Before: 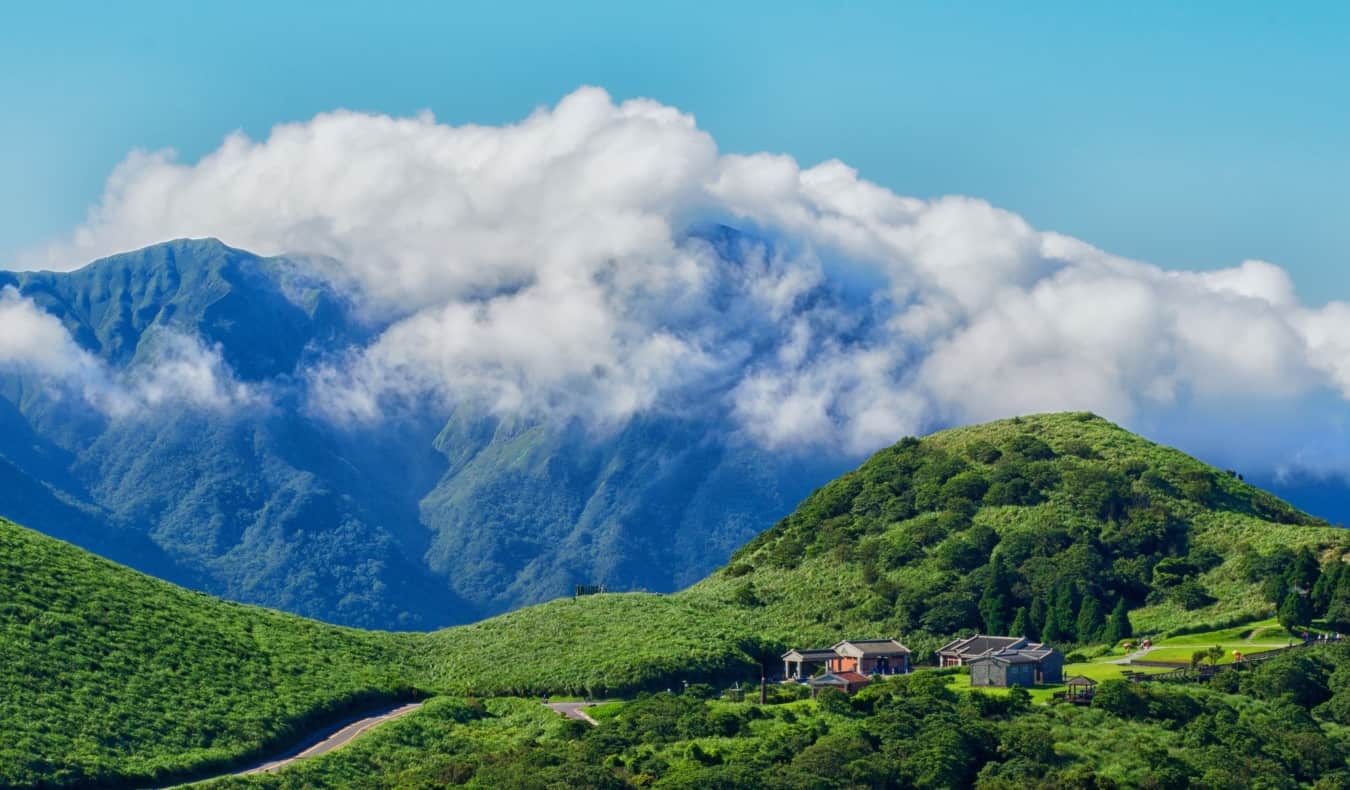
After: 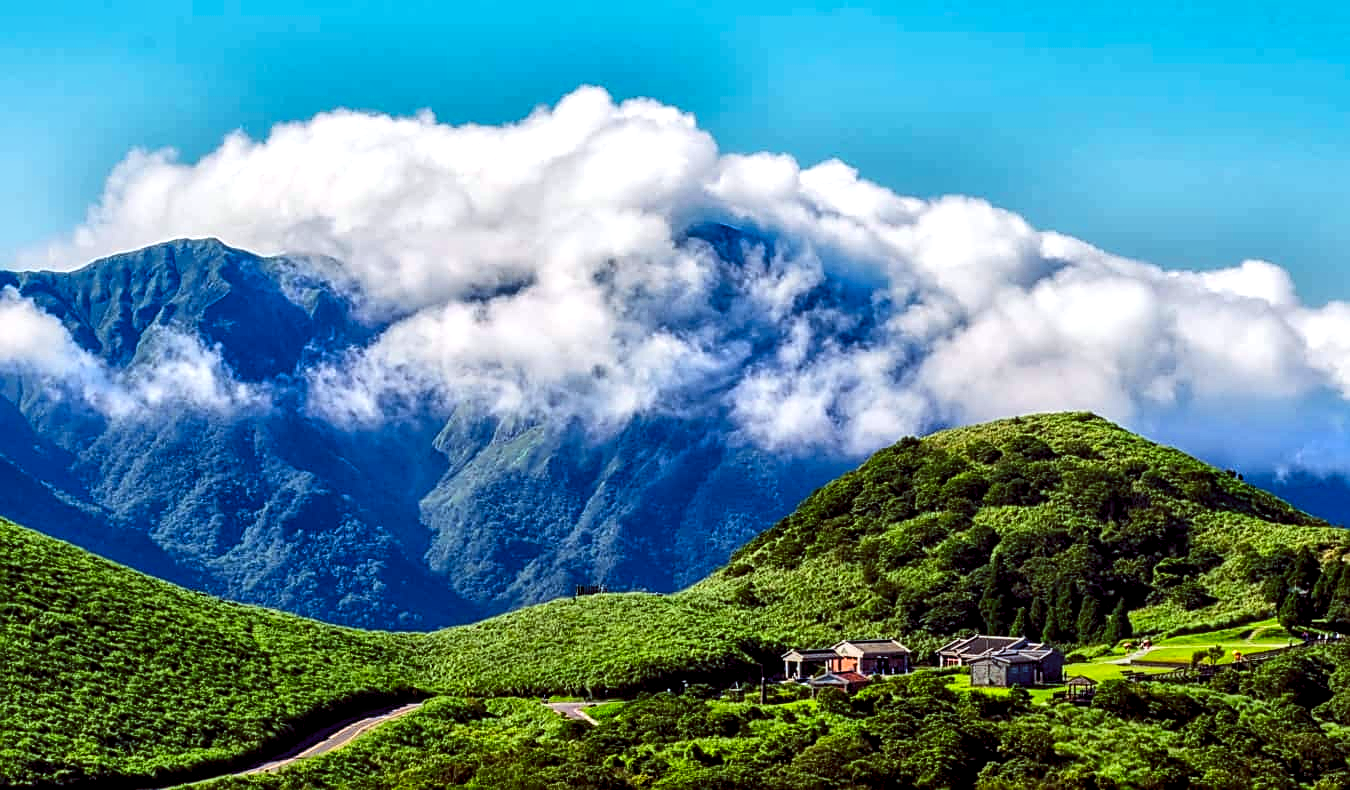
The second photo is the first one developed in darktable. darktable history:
local contrast: detail 130%
color balance rgb: global offset › luminance -0.198%, global offset › chroma 0.264%, perceptual saturation grading › global saturation 0.803%, perceptual brilliance grading › highlights 11.337%, saturation formula JzAzBz (2021)
shadows and highlights: shadows 43.44, white point adjustment -1.4, soften with gaussian
exposure: exposure 0.201 EV, compensate highlight preservation false
sharpen: amount 0.555
contrast brightness saturation: contrast 0.191, brightness -0.112, saturation 0.207
levels: levels [0.026, 0.507, 0.987]
